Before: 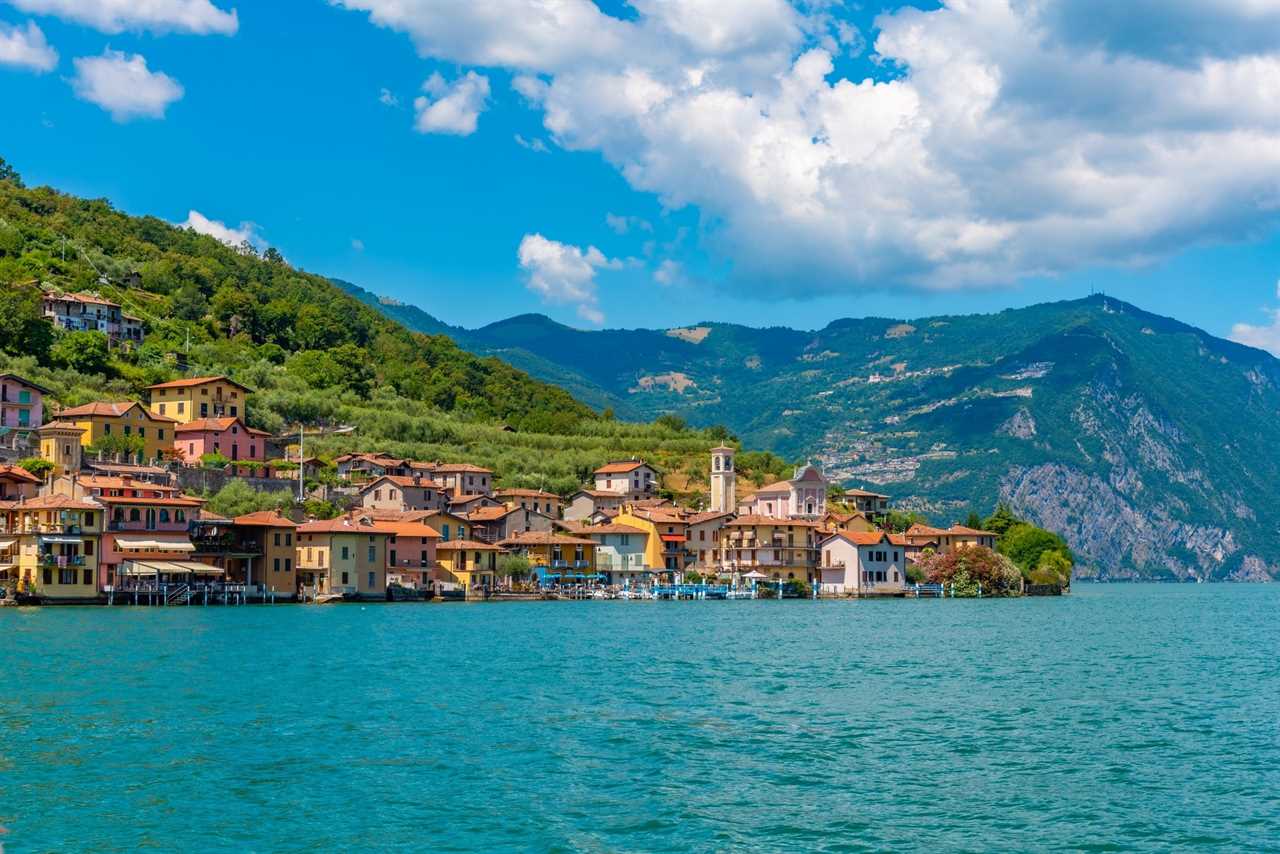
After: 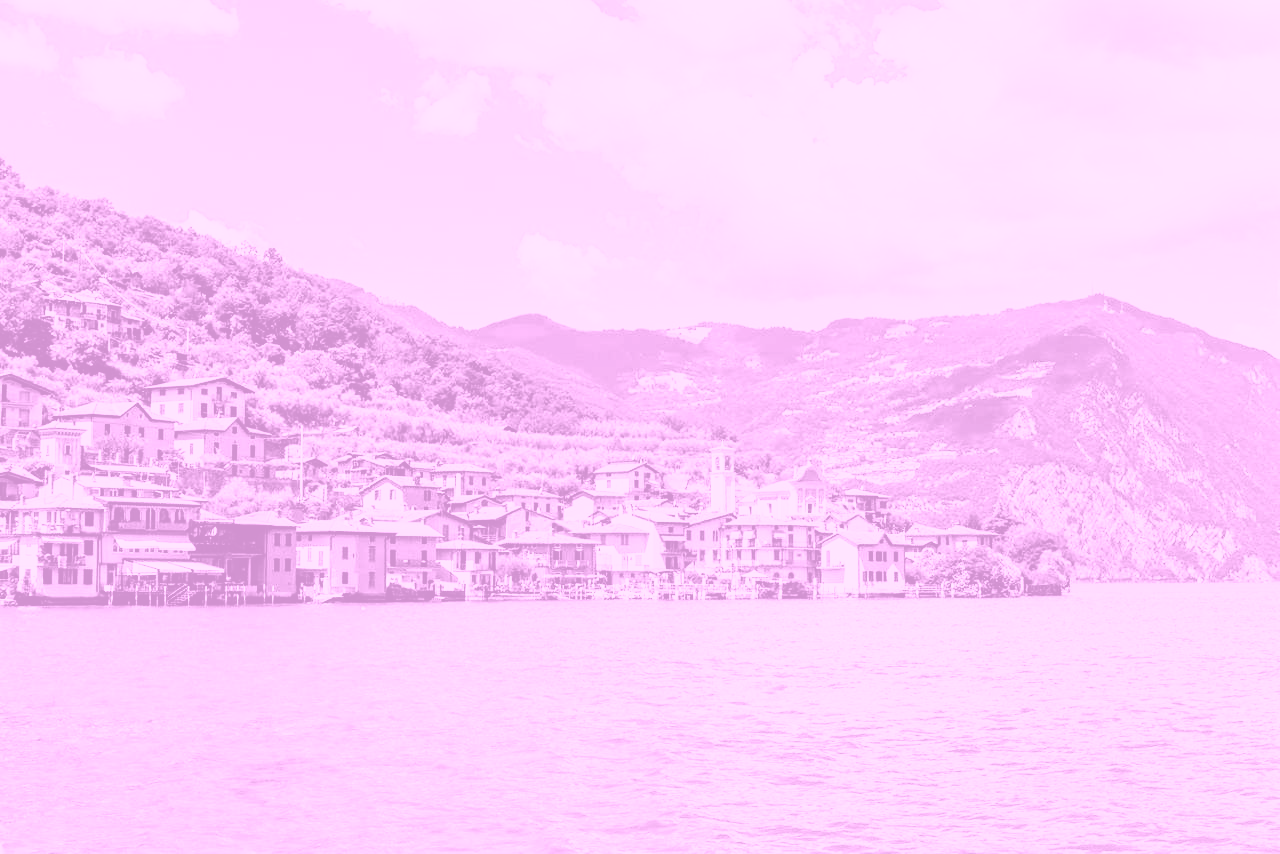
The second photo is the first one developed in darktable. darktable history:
colorize: hue 331.2°, saturation 75%, source mix 30.28%, lightness 70.52%, version 1
rgb curve: curves: ch0 [(0, 0) (0.21, 0.15) (0.24, 0.21) (0.5, 0.75) (0.75, 0.96) (0.89, 0.99) (1, 1)]; ch1 [(0, 0.02) (0.21, 0.13) (0.25, 0.2) (0.5, 0.67) (0.75, 0.9) (0.89, 0.97) (1, 1)]; ch2 [(0, 0.02) (0.21, 0.13) (0.25, 0.2) (0.5, 0.67) (0.75, 0.9) (0.89, 0.97) (1, 1)], compensate middle gray true
color balance rgb: linear chroma grading › global chroma 15%, perceptual saturation grading › global saturation 30%
